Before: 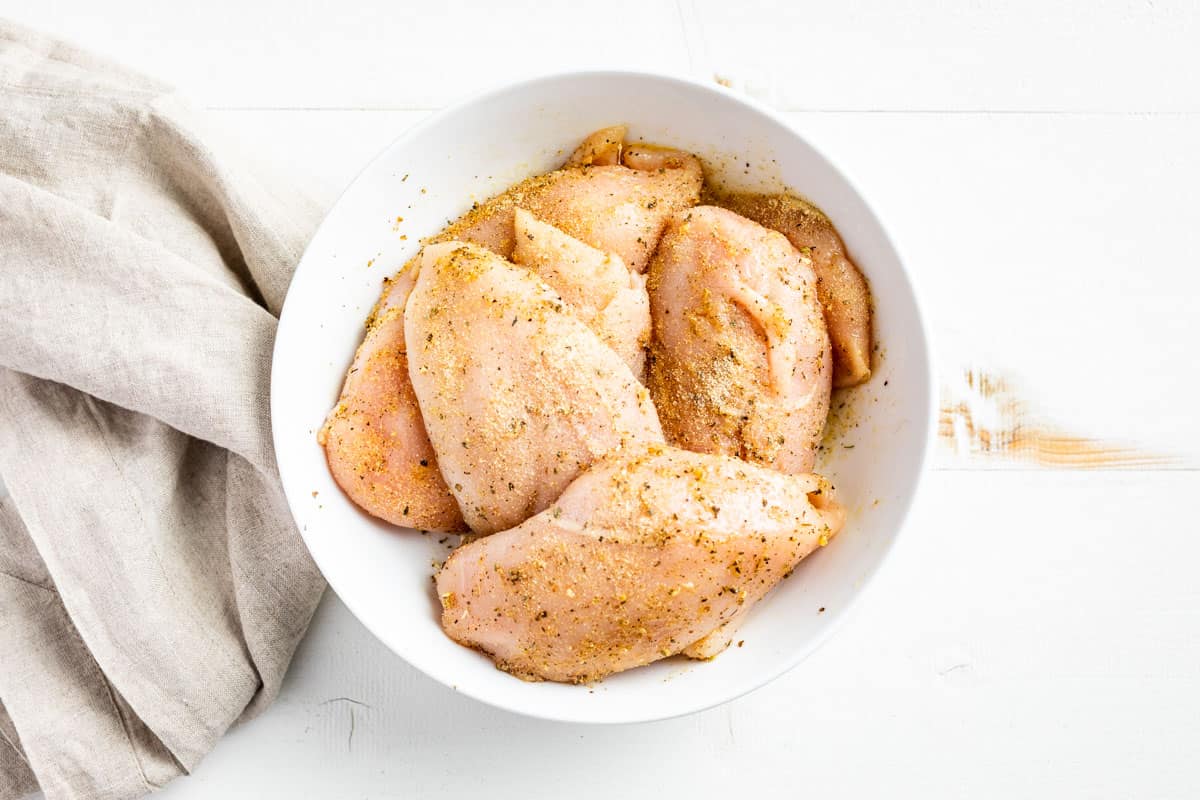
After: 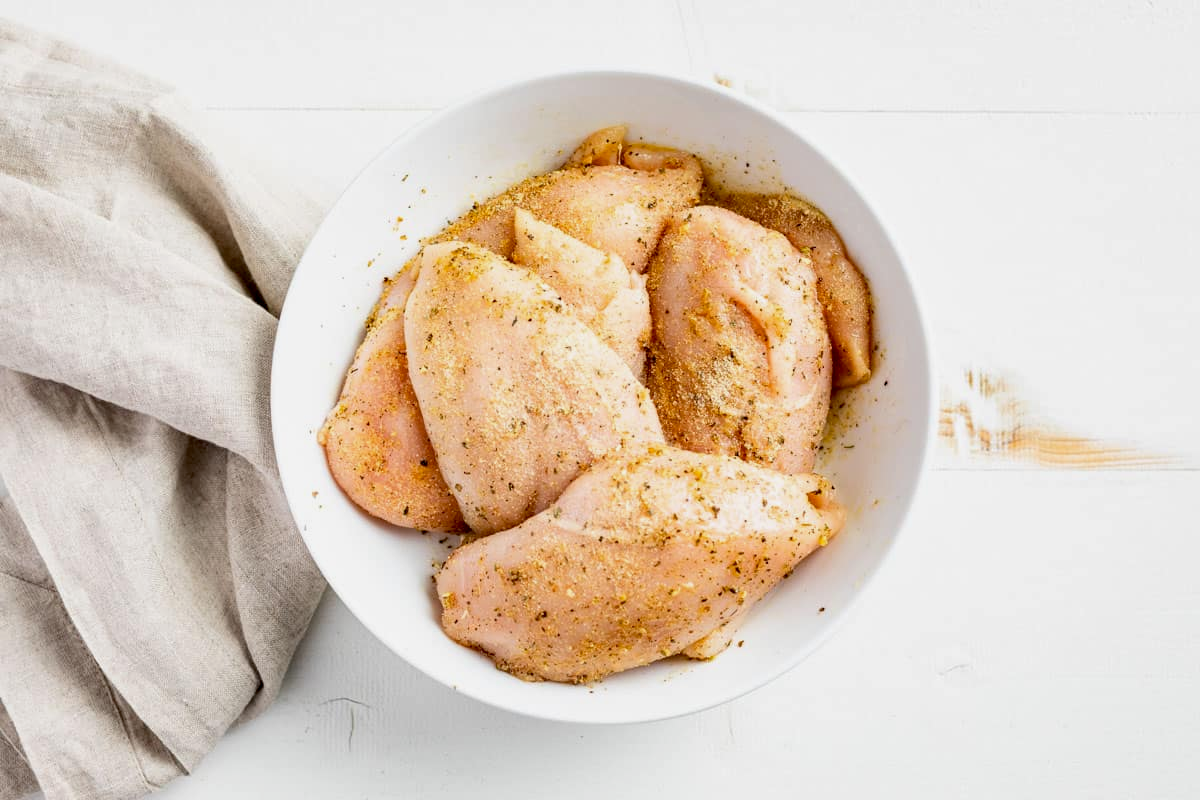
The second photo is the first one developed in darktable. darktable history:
exposure: black level correction 0.009, exposure -0.158 EV, compensate highlight preservation false
